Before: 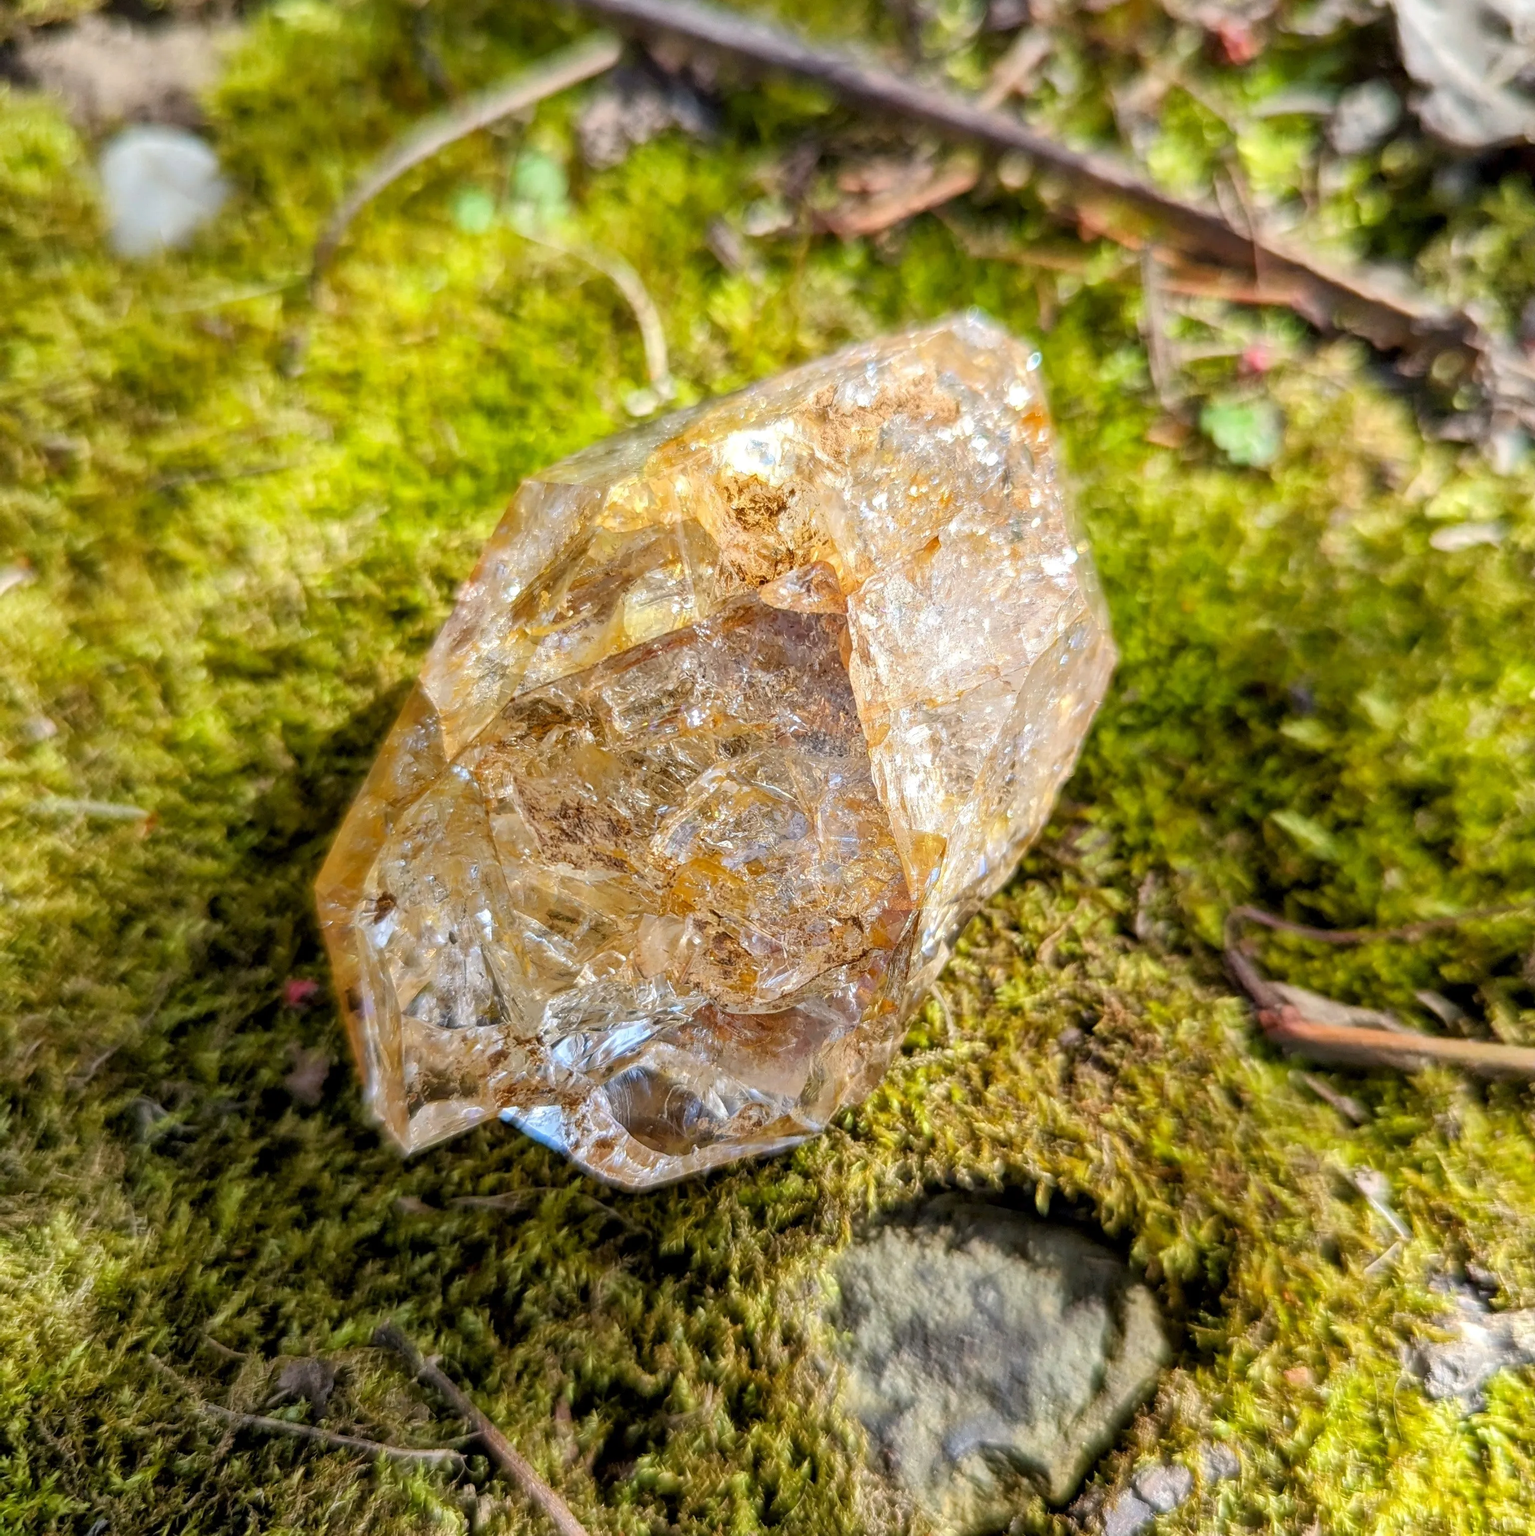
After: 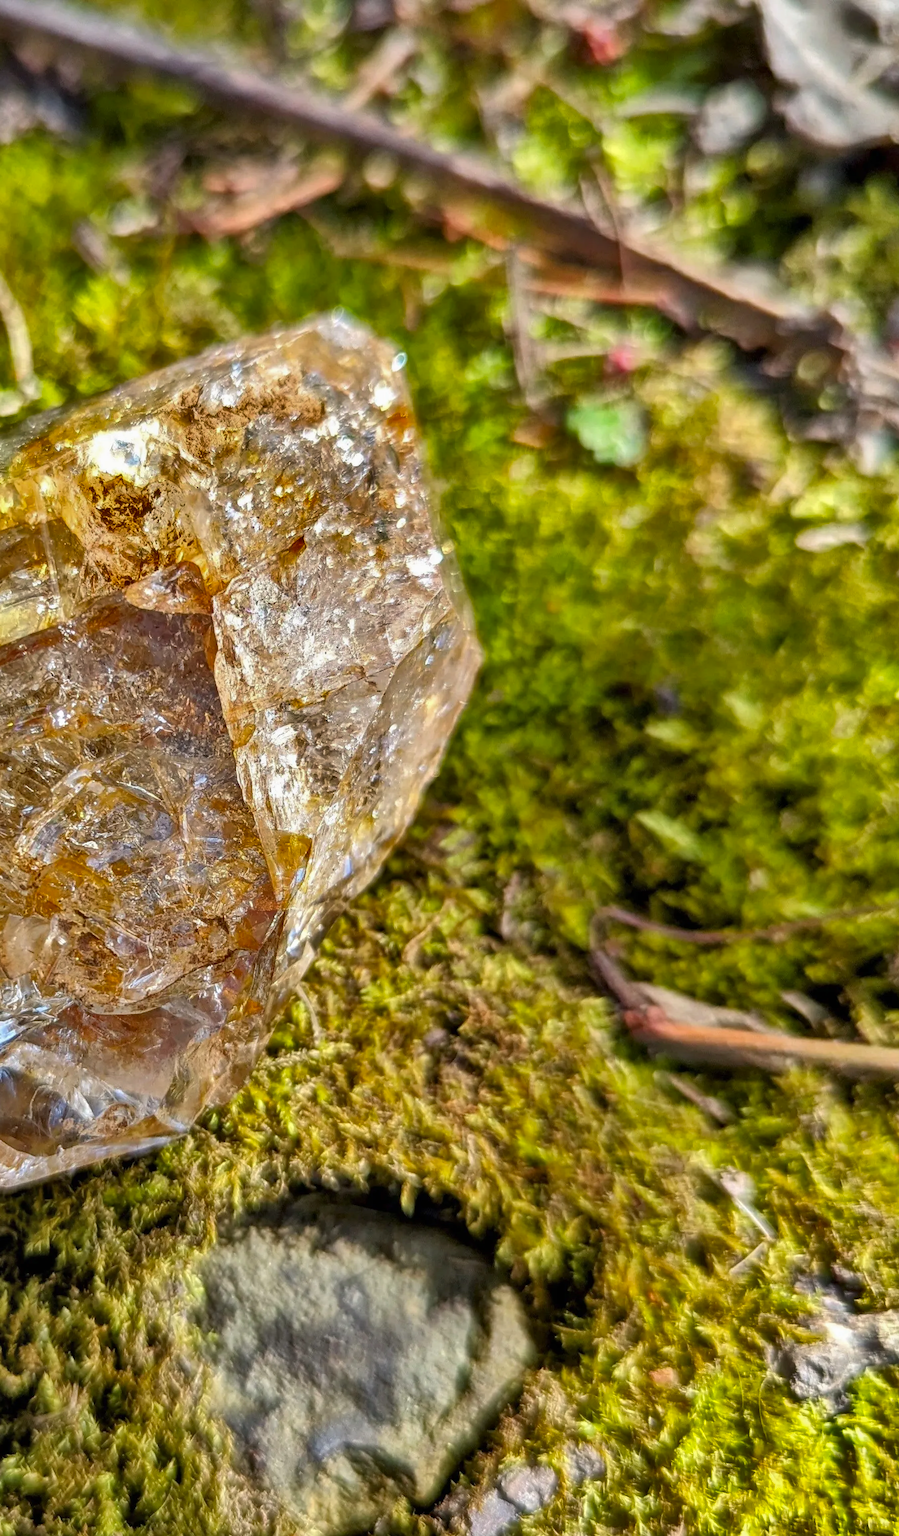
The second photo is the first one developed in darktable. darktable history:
shadows and highlights: shadows 80.73, white point adjustment -9.07, highlights -61.46, soften with gaussian
white balance: emerald 1
exposure: black level correction 0, exposure 0.3 EV, compensate highlight preservation false
crop: left 41.402%
tone equalizer: on, module defaults
